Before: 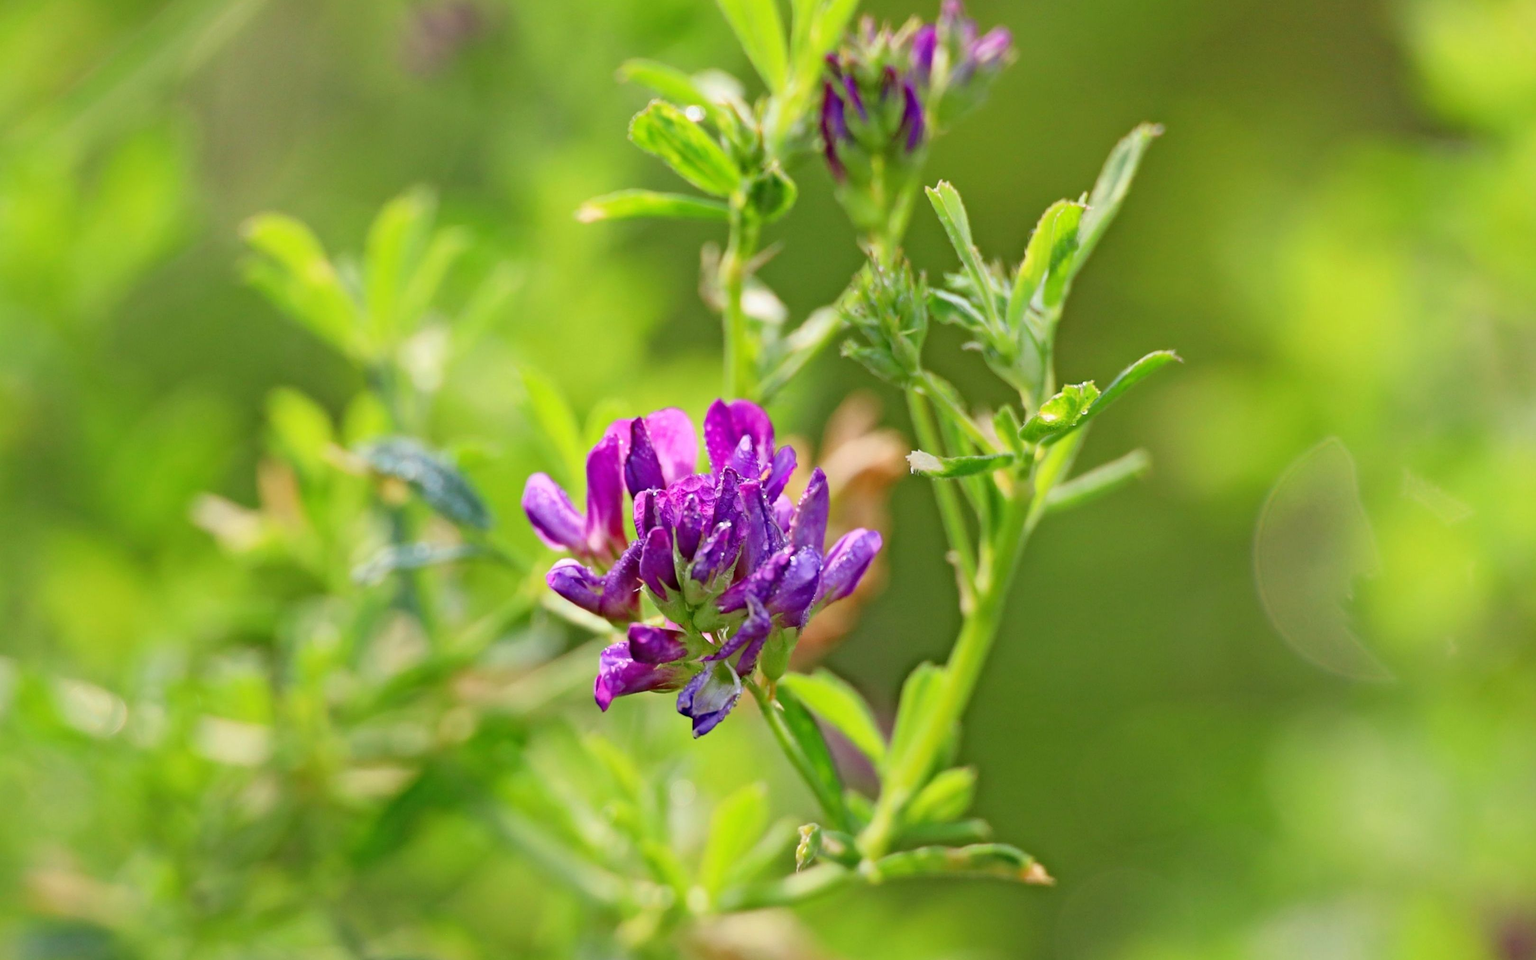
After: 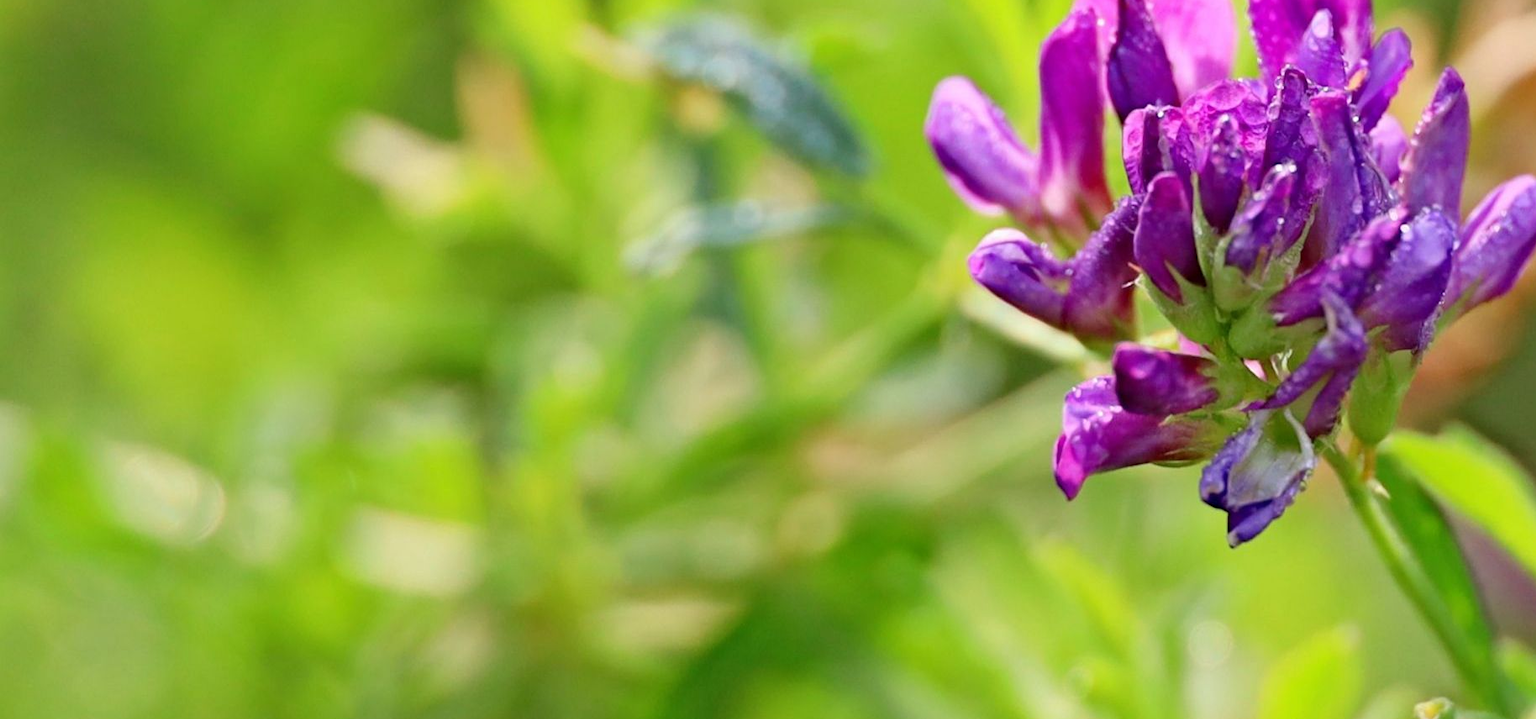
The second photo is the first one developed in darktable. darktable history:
crop: top 44.756%, right 43.569%, bottom 12.957%
